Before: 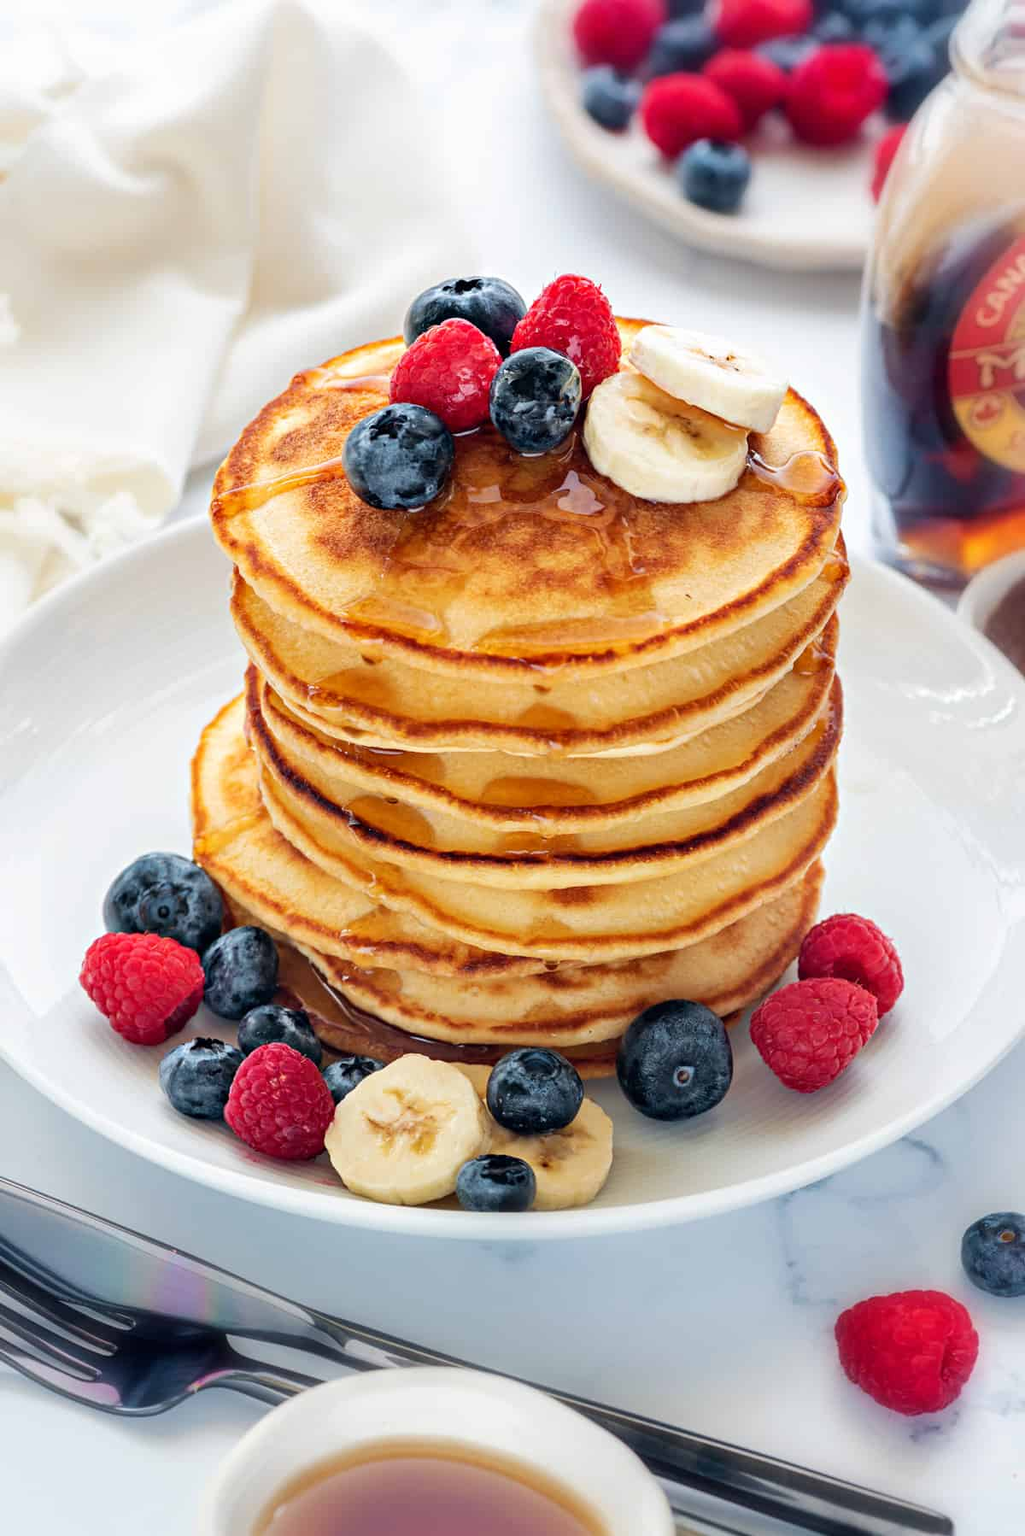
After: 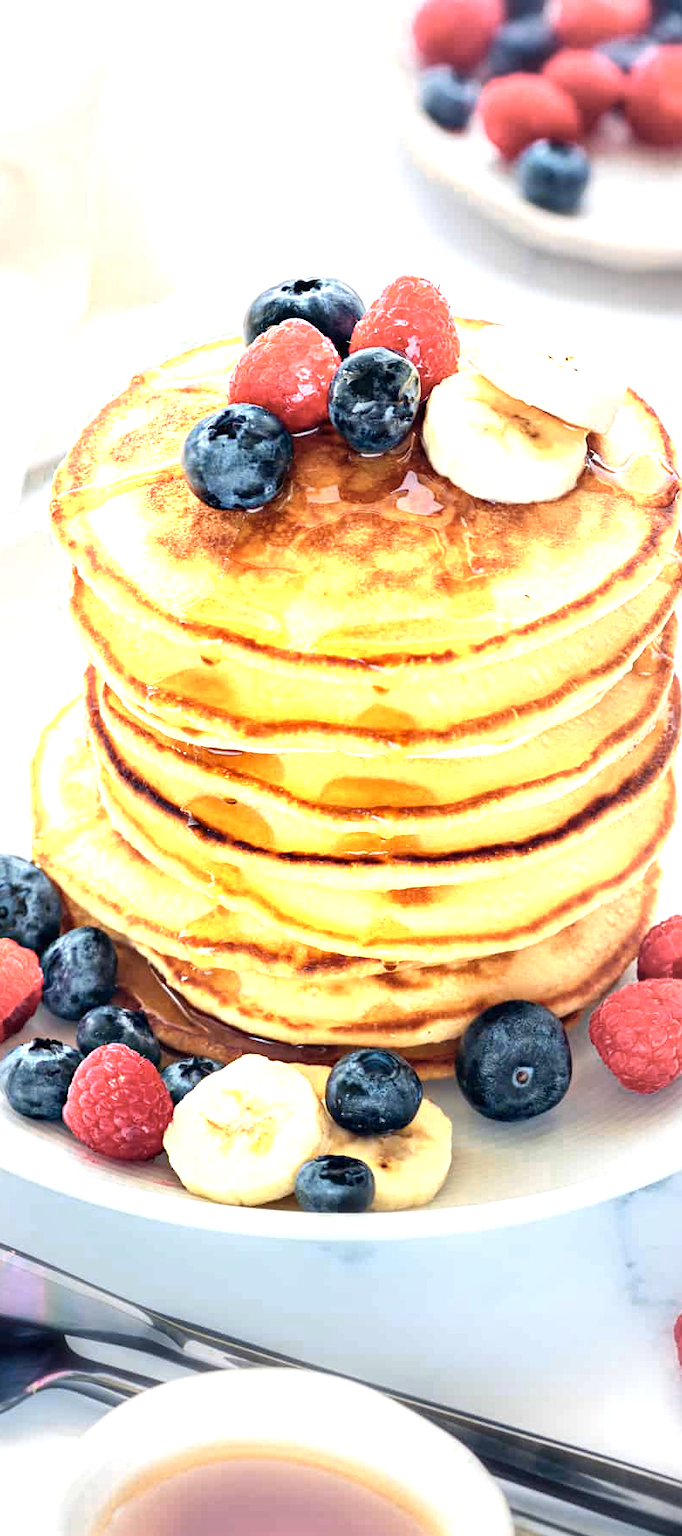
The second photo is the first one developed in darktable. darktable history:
exposure: exposure 0.722 EV, compensate highlight preservation false
color zones: curves: ch0 [(0.099, 0.624) (0.257, 0.596) (0.384, 0.376) (0.529, 0.492) (0.697, 0.564) (0.768, 0.532) (0.908, 0.644)]; ch1 [(0.112, 0.564) (0.254, 0.612) (0.432, 0.676) (0.592, 0.456) (0.743, 0.684) (0.888, 0.536)]; ch2 [(0.25, 0.5) (0.469, 0.36) (0.75, 0.5)]
crop and rotate: left 15.754%, right 17.579%
vignetting: fall-off start 18.21%, fall-off radius 137.95%, brightness -0.207, center (-0.078, 0.066), width/height ratio 0.62, shape 0.59
